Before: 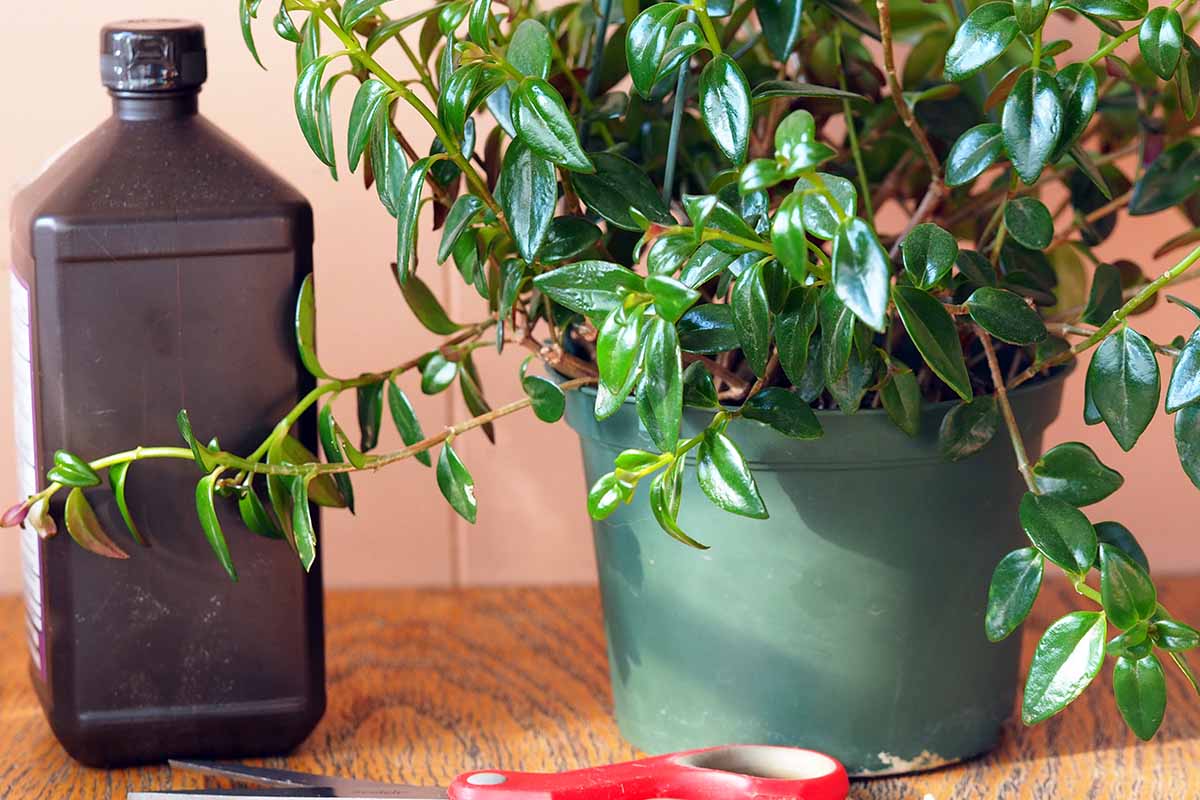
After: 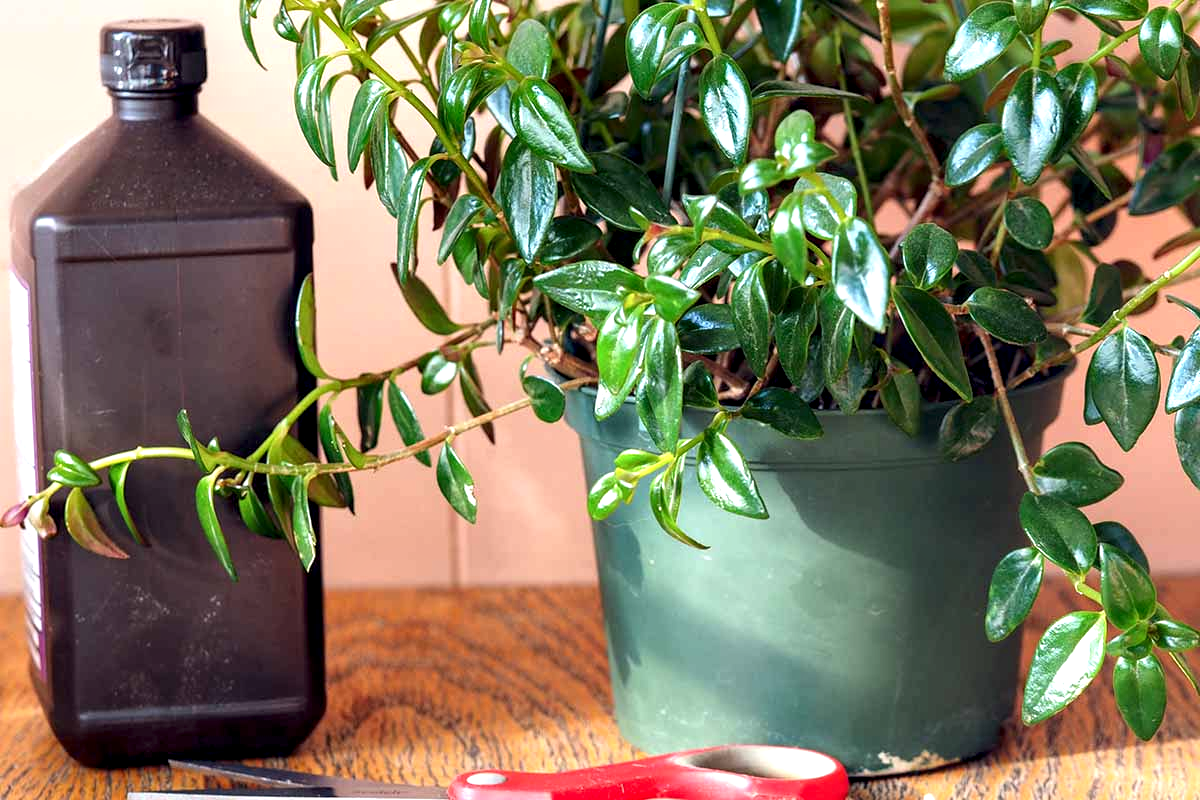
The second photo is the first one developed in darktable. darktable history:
local contrast: detail 134%, midtone range 0.749
exposure: exposure 0.203 EV, compensate exposure bias true, compensate highlight preservation false
